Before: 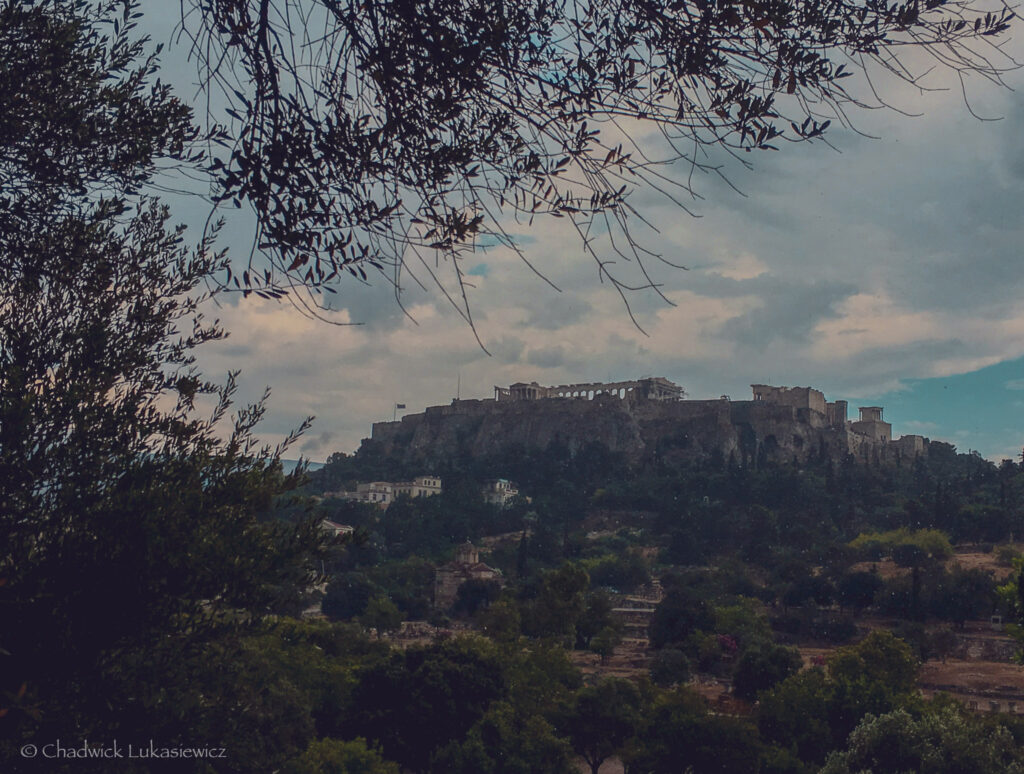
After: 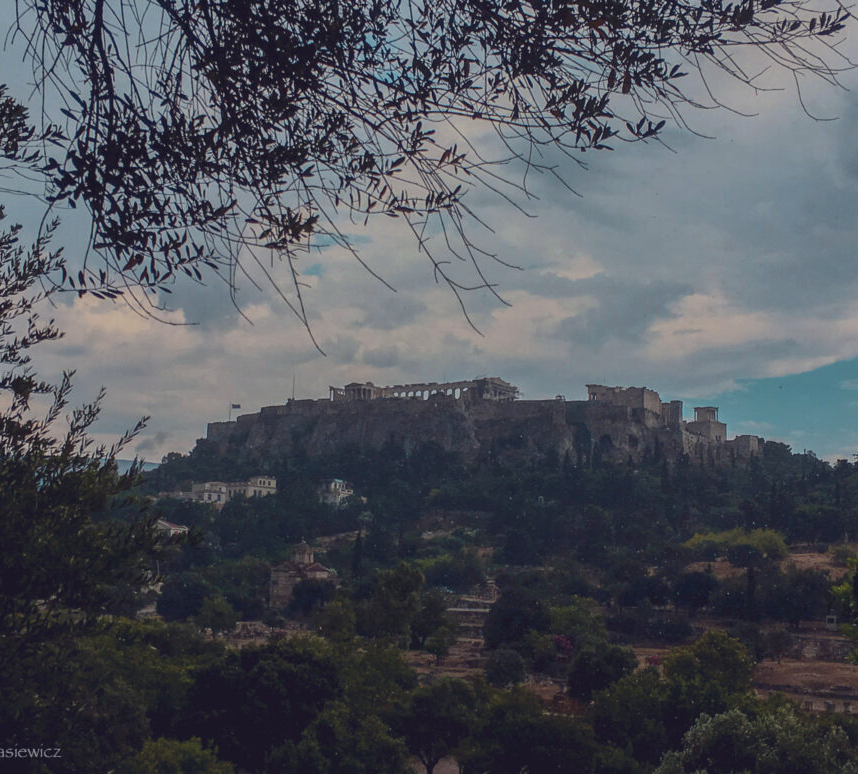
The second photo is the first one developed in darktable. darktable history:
white balance: red 0.983, blue 1.036
crop: left 16.145%
